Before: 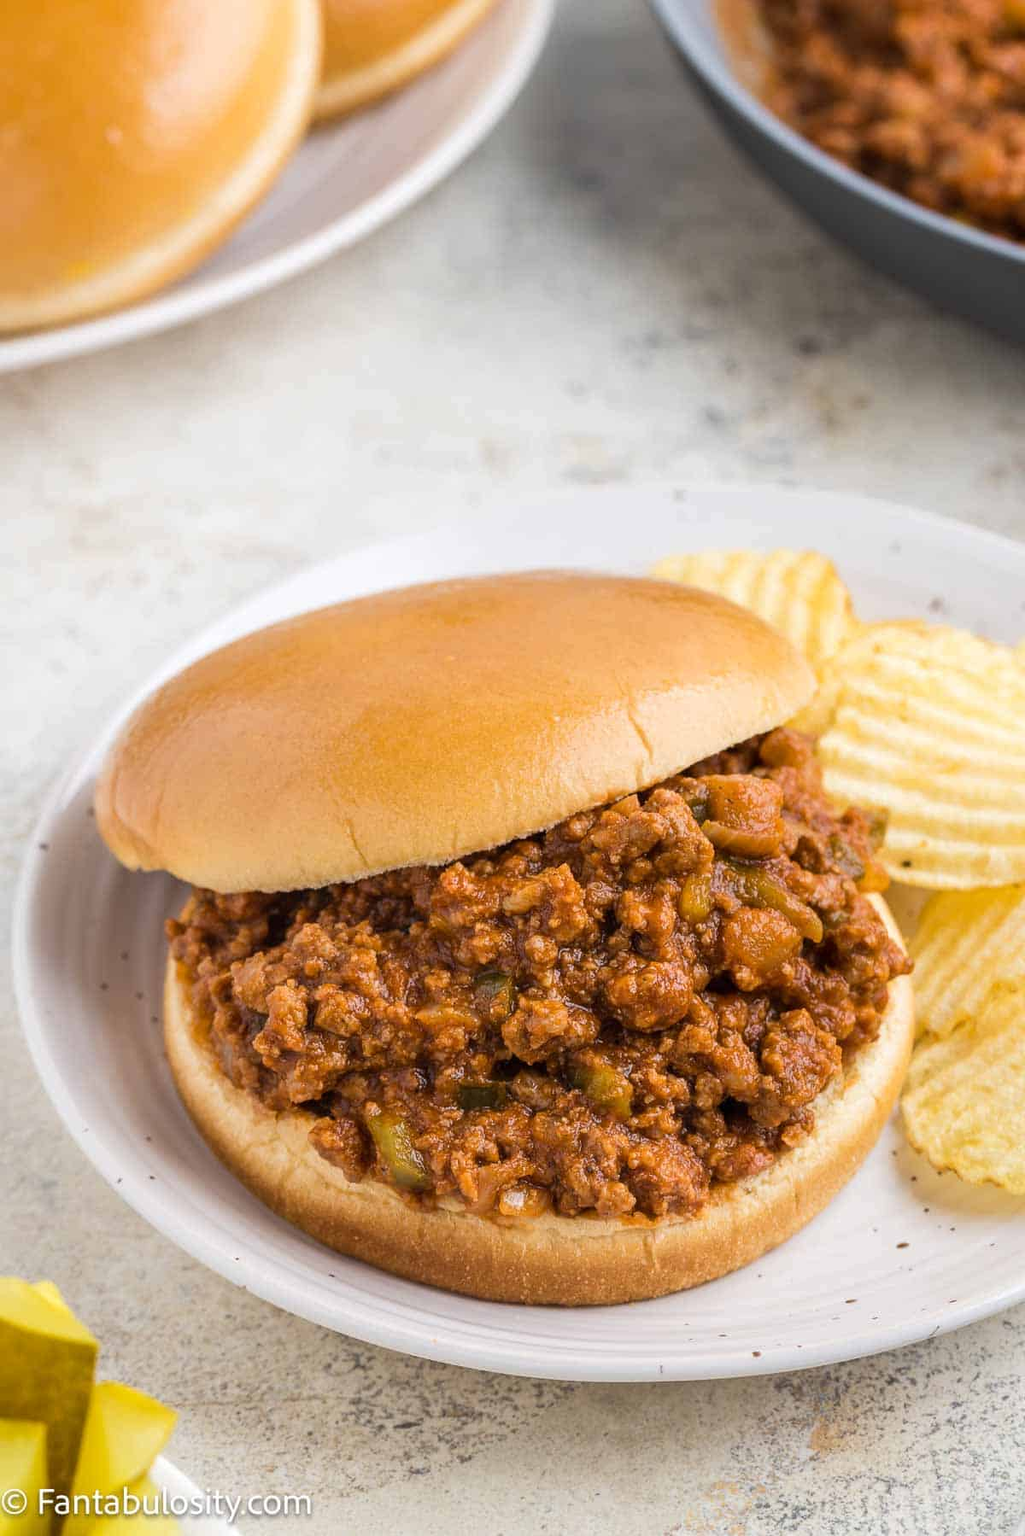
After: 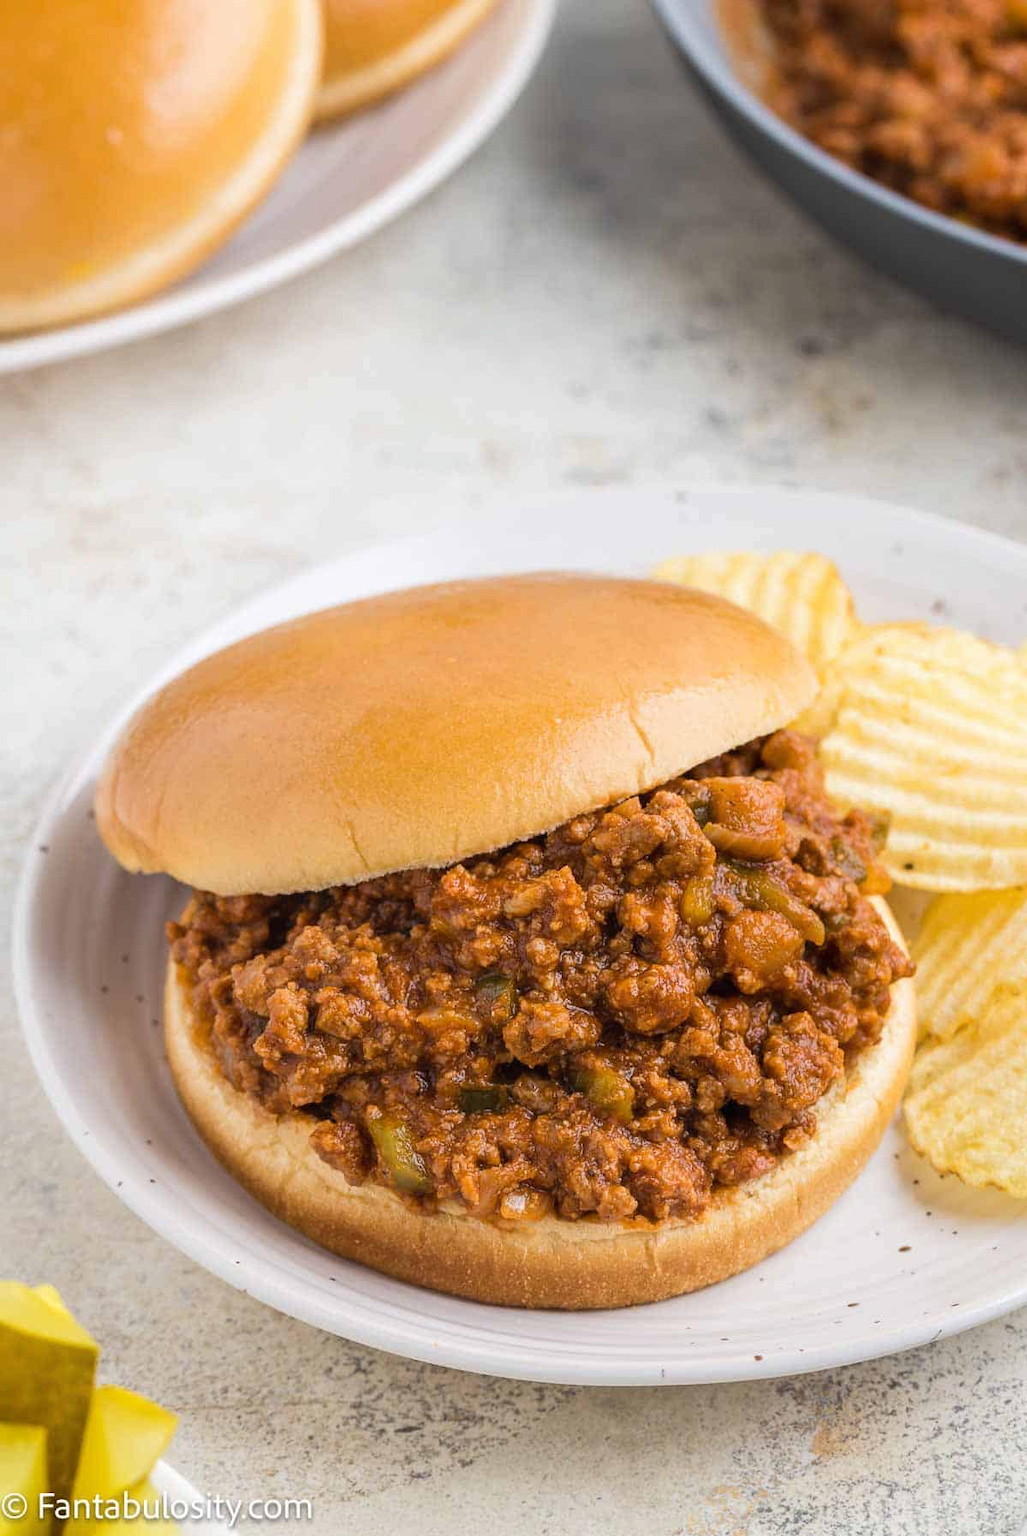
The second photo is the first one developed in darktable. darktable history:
tone equalizer: on, module defaults
color correction: highlights a* 0.003, highlights b* -0.283
local contrast: mode bilateral grid, contrast 100, coarseness 100, detail 94%, midtone range 0.2
crop: top 0.05%, bottom 0.098%
